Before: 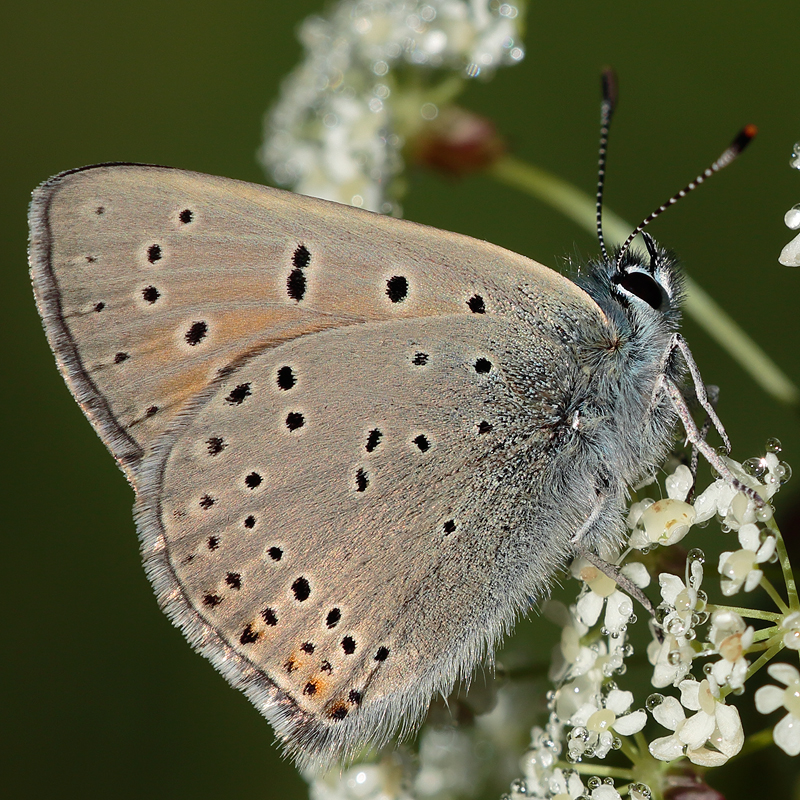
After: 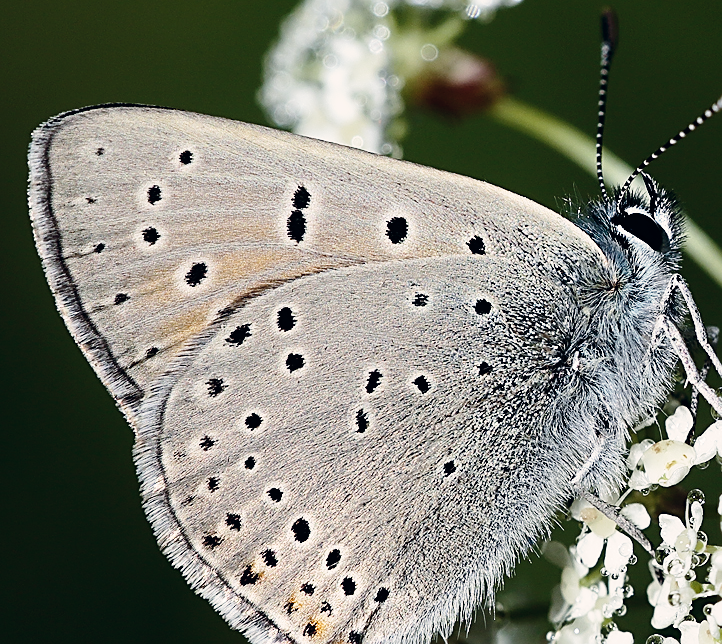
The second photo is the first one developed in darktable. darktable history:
tone equalizer: -8 EV -0.75 EV, -7 EV -0.7 EV, -6 EV -0.6 EV, -5 EV -0.4 EV, -3 EV 0.4 EV, -2 EV 0.6 EV, -1 EV 0.7 EV, +0 EV 0.75 EV, edges refinement/feathering 500, mask exposure compensation -1.57 EV, preserve details no
white balance: red 0.931, blue 1.11
crop: top 7.49%, right 9.717%, bottom 11.943%
exposure: exposure -0.293 EV, compensate highlight preservation false
base curve: curves: ch0 [(0, 0) (0.008, 0.007) (0.022, 0.029) (0.048, 0.089) (0.092, 0.197) (0.191, 0.399) (0.275, 0.534) (0.357, 0.65) (0.477, 0.78) (0.542, 0.833) (0.799, 0.973) (1, 1)], preserve colors none
shadows and highlights: shadows -20, white point adjustment -2, highlights -35
sharpen: on, module defaults
color correction: highlights a* 2.75, highlights b* 5, shadows a* -2.04, shadows b* -4.84, saturation 0.8
